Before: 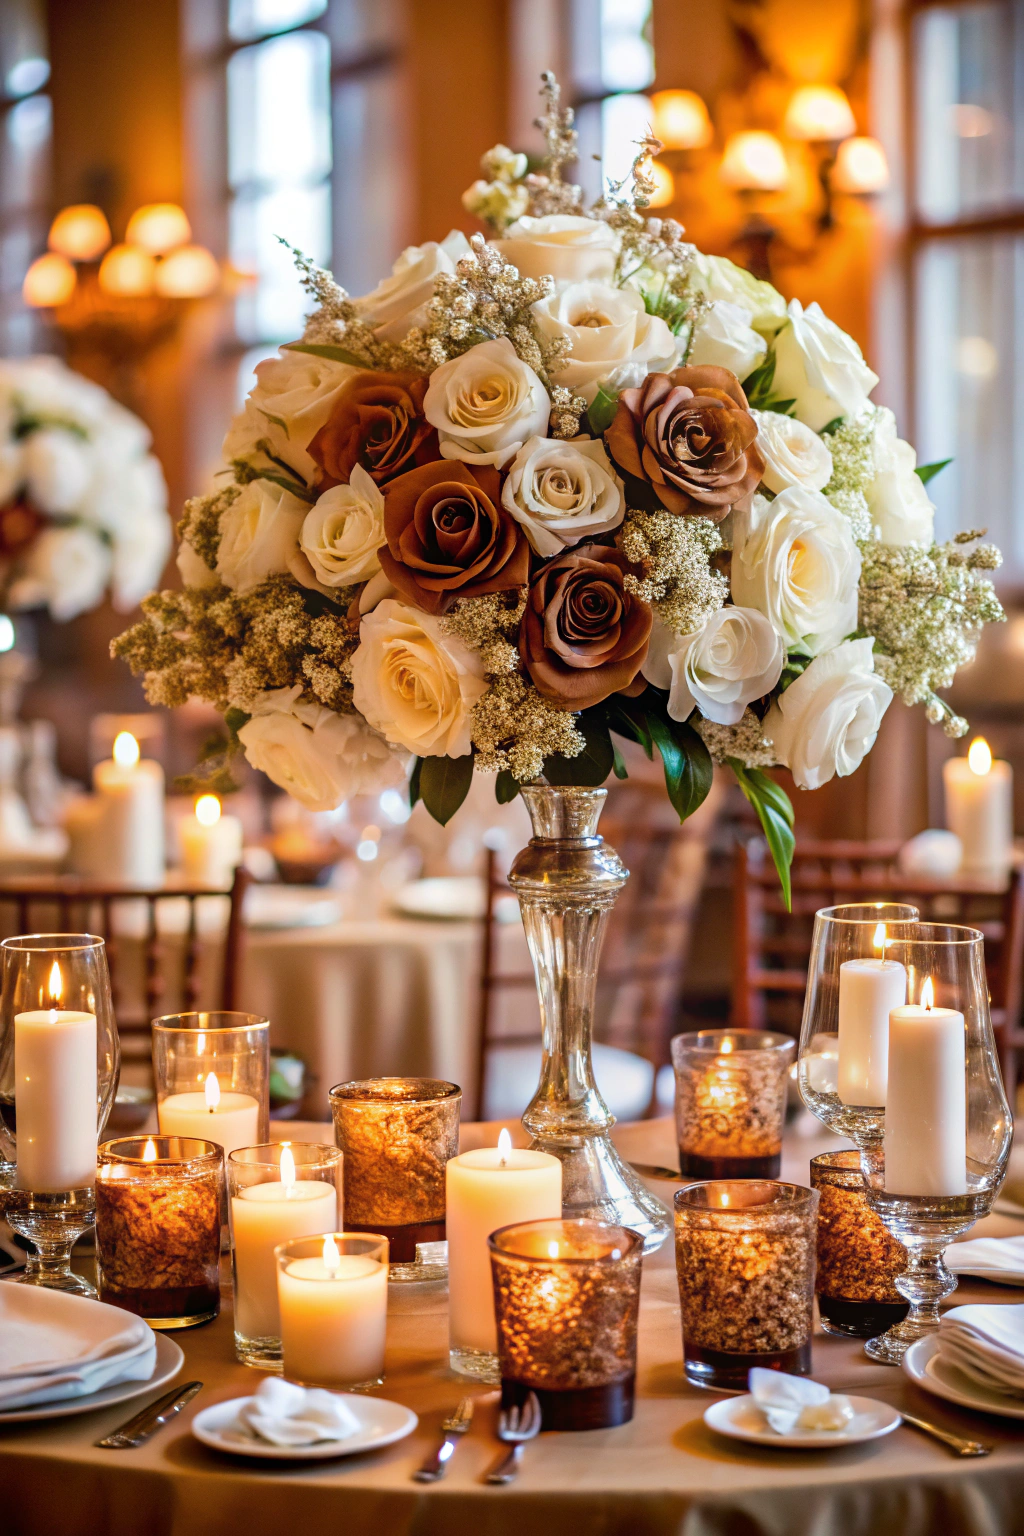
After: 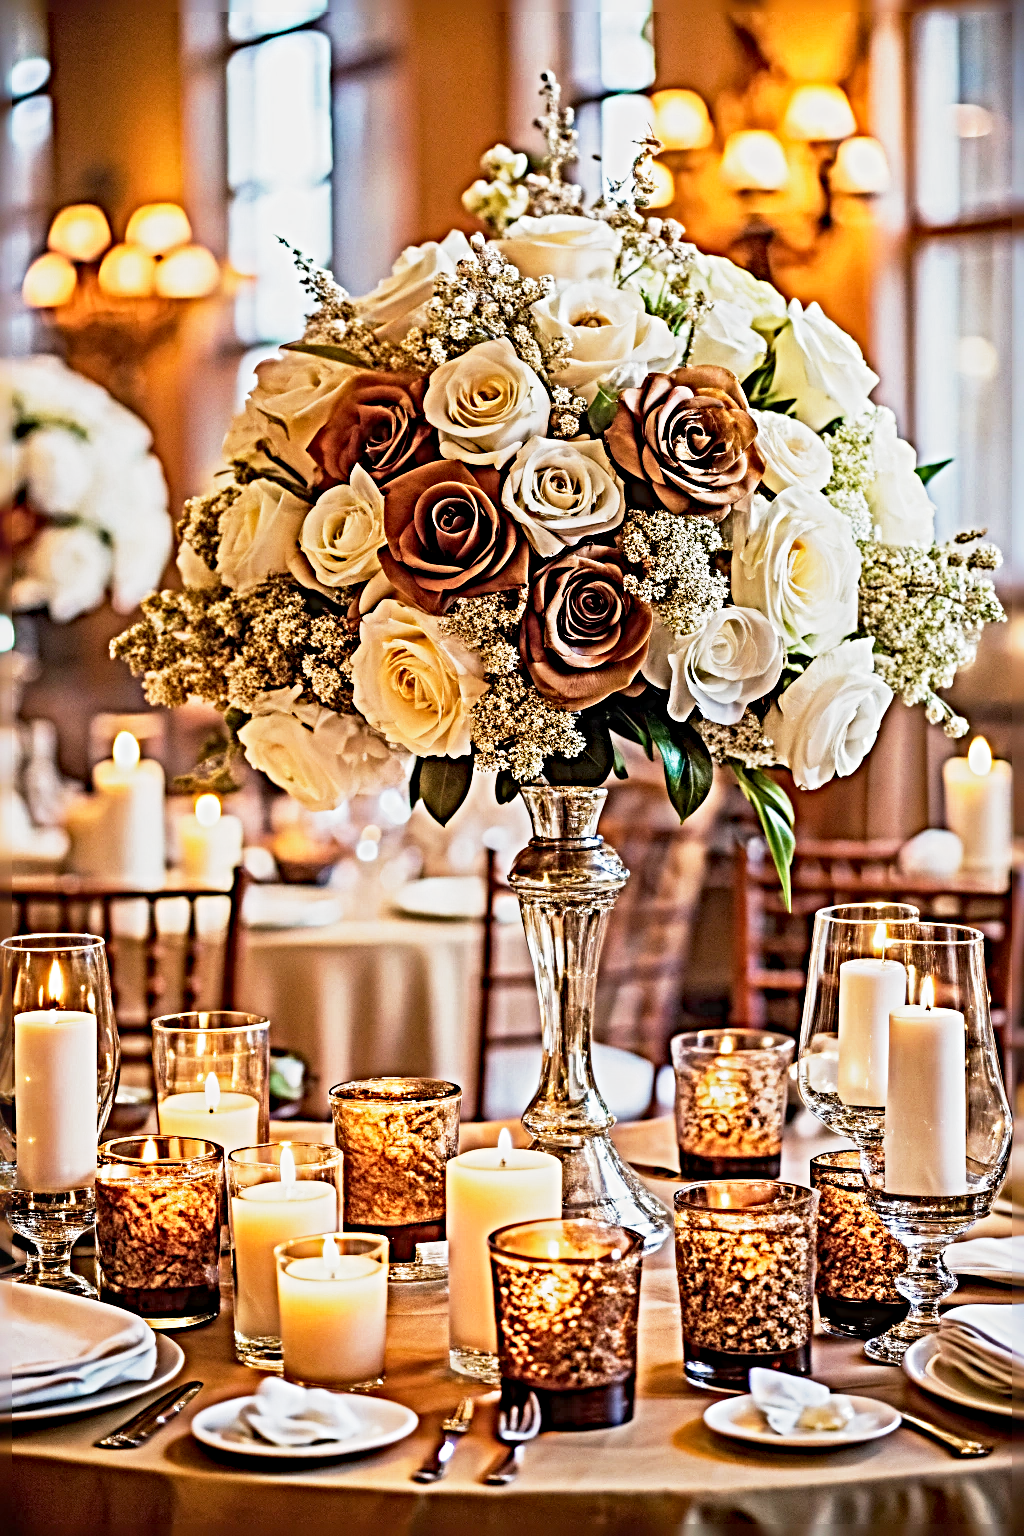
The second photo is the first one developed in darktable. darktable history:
base curve: curves: ch0 [(0, 0) (0.088, 0.125) (0.176, 0.251) (0.354, 0.501) (0.613, 0.749) (1, 0.877)], preserve colors none
sharpen: radius 6.3, amount 1.8, threshold 0
